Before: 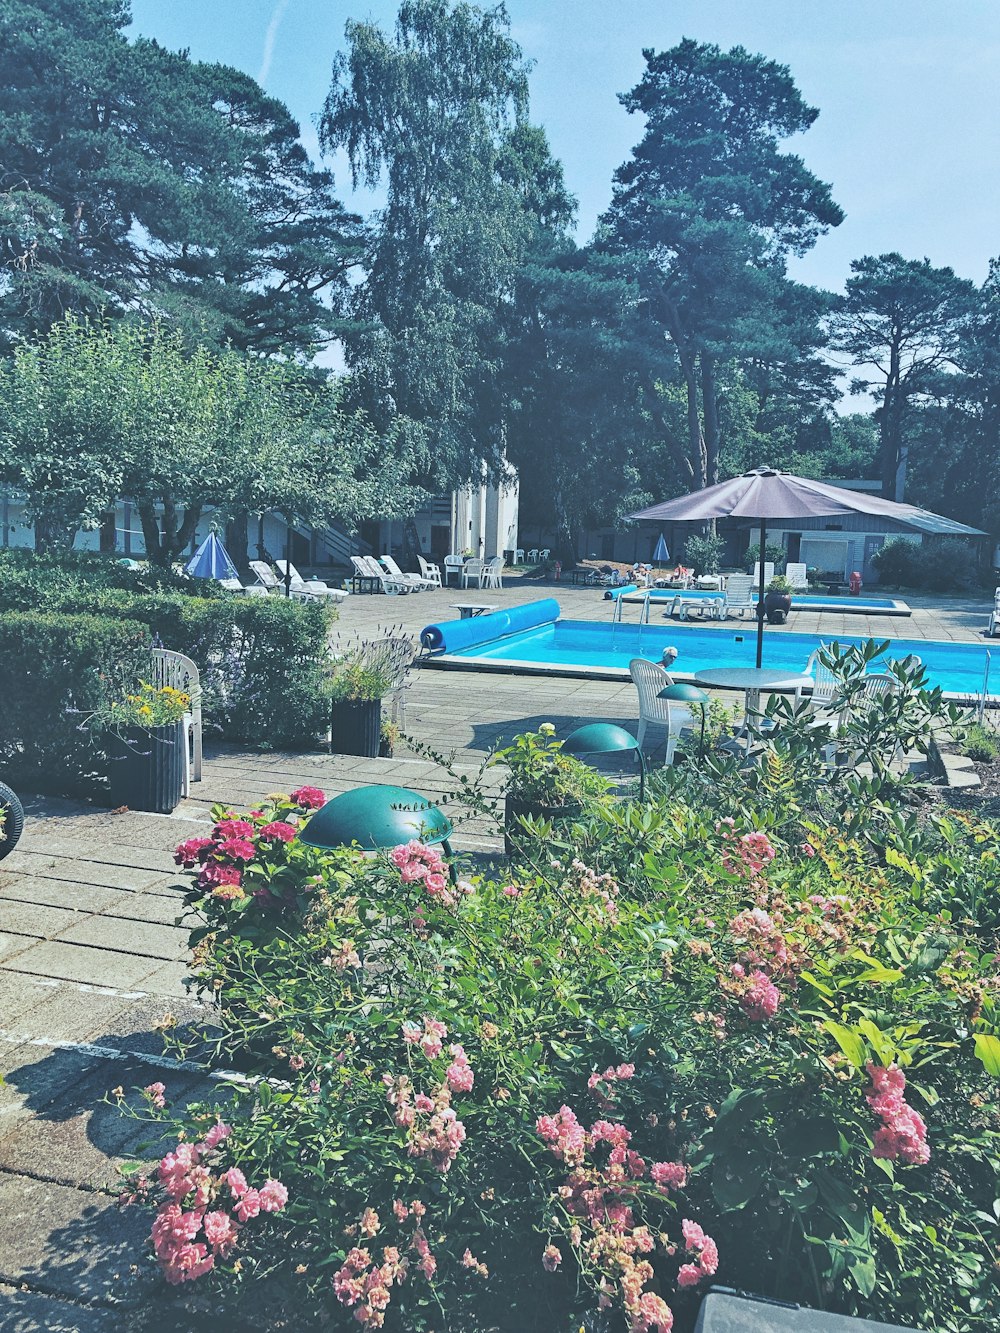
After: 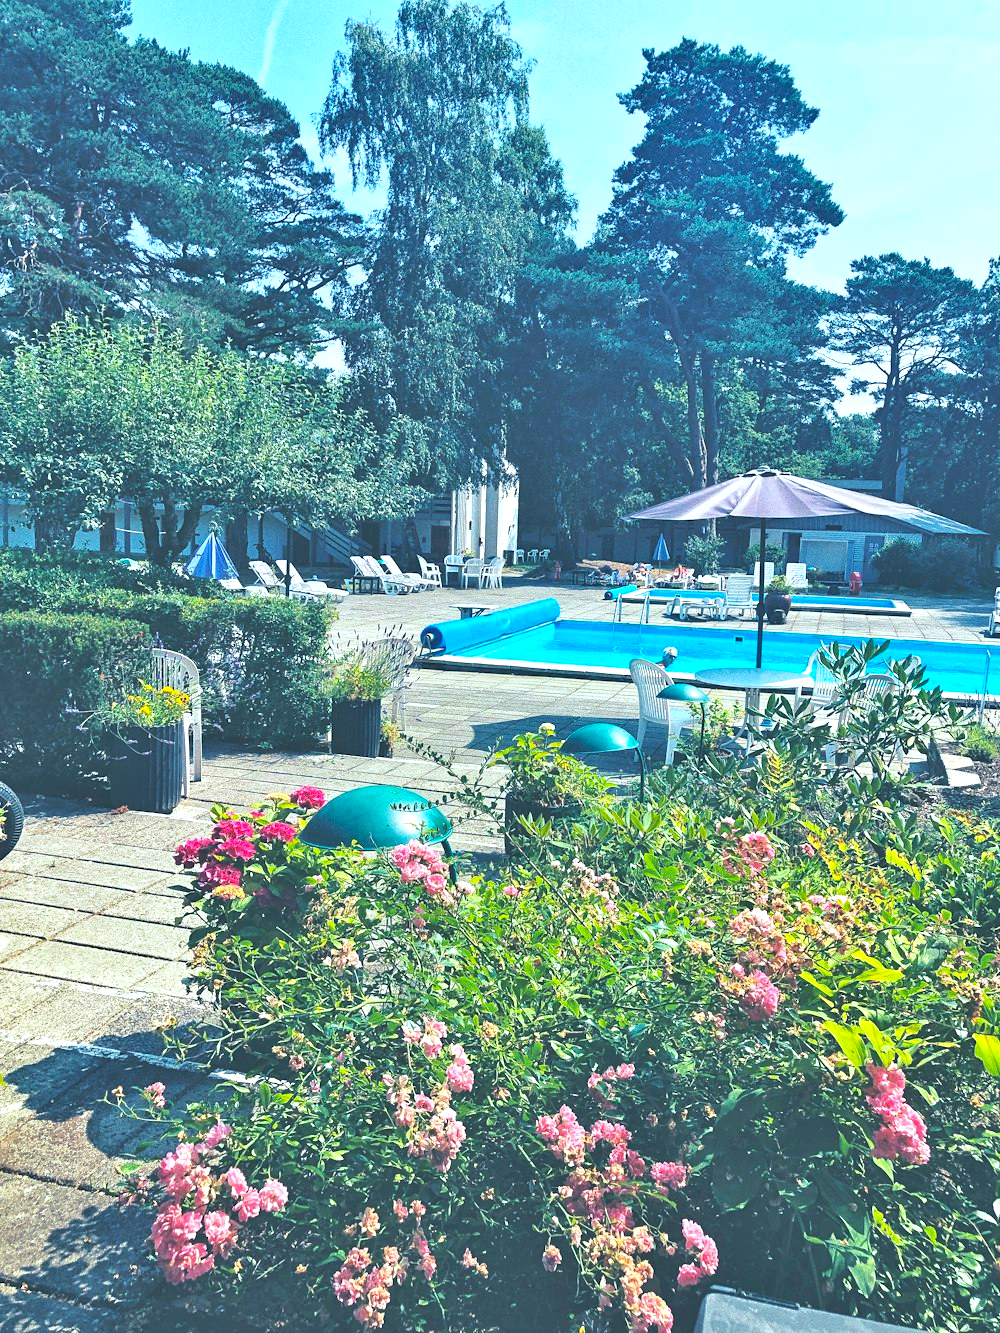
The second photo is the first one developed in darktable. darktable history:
color balance rgb: perceptual saturation grading › global saturation 25.765%, perceptual brilliance grading › global brilliance 17.352%, global vibrance 20%
